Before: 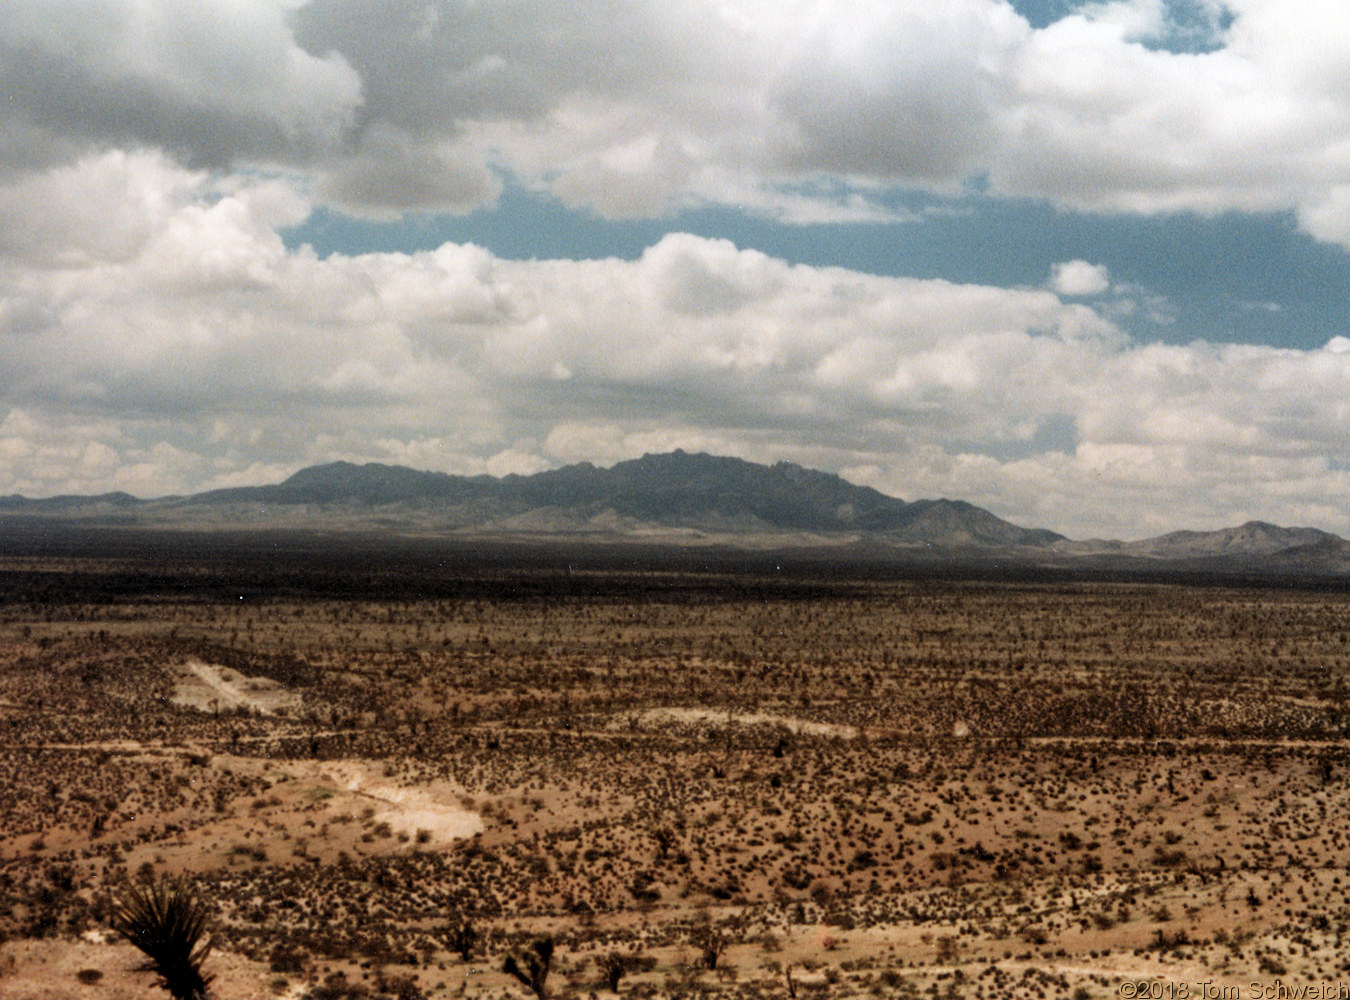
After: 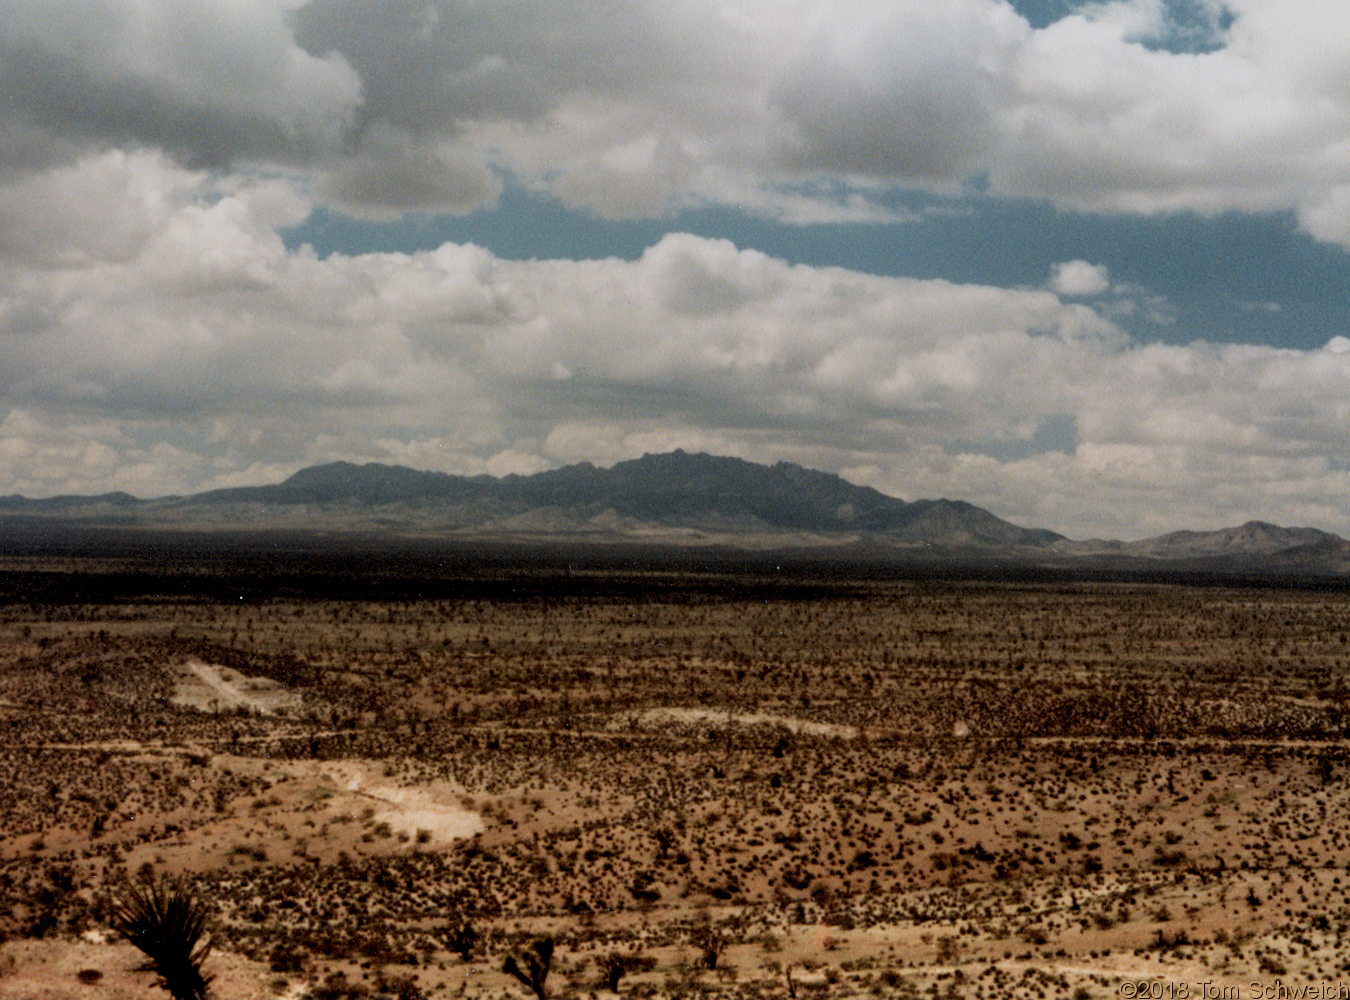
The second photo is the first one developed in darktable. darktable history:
exposure: black level correction 0.007, compensate highlight preservation false
graduated density: rotation 5.63°, offset 76.9
